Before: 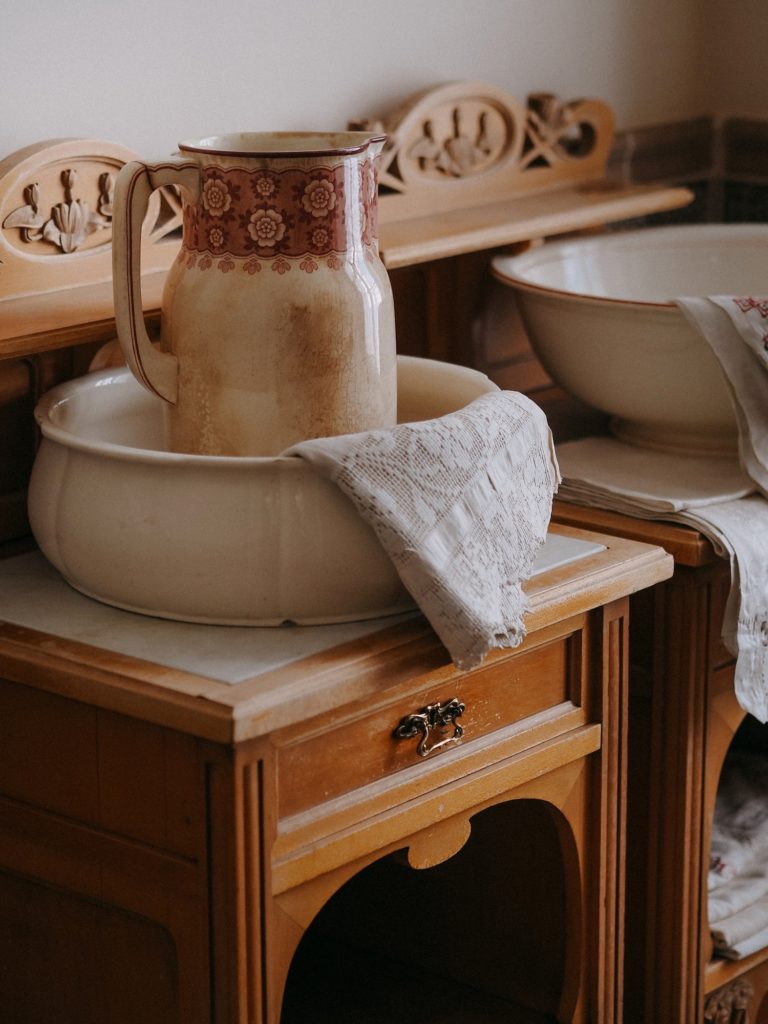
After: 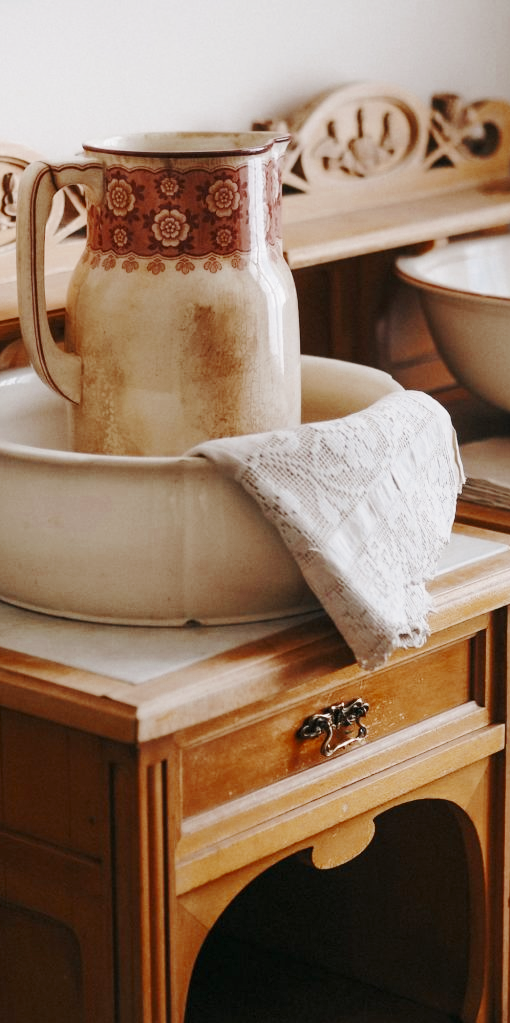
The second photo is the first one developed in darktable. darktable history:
crop and rotate: left 12.624%, right 20.959%
color zones: curves: ch0 [(0, 0.5) (0.125, 0.4) (0.25, 0.5) (0.375, 0.4) (0.5, 0.4) (0.625, 0.35) (0.75, 0.35) (0.875, 0.5)]; ch1 [(0, 0.35) (0.125, 0.45) (0.25, 0.35) (0.375, 0.35) (0.5, 0.35) (0.625, 0.35) (0.75, 0.45) (0.875, 0.35)]; ch2 [(0, 0.6) (0.125, 0.5) (0.25, 0.5) (0.375, 0.6) (0.5, 0.6) (0.625, 0.5) (0.75, 0.5) (0.875, 0.5)]
base curve: curves: ch0 [(0, 0) (0.025, 0.046) (0.112, 0.277) (0.467, 0.74) (0.814, 0.929) (1, 0.942)], preserve colors none
tone equalizer: on, module defaults
